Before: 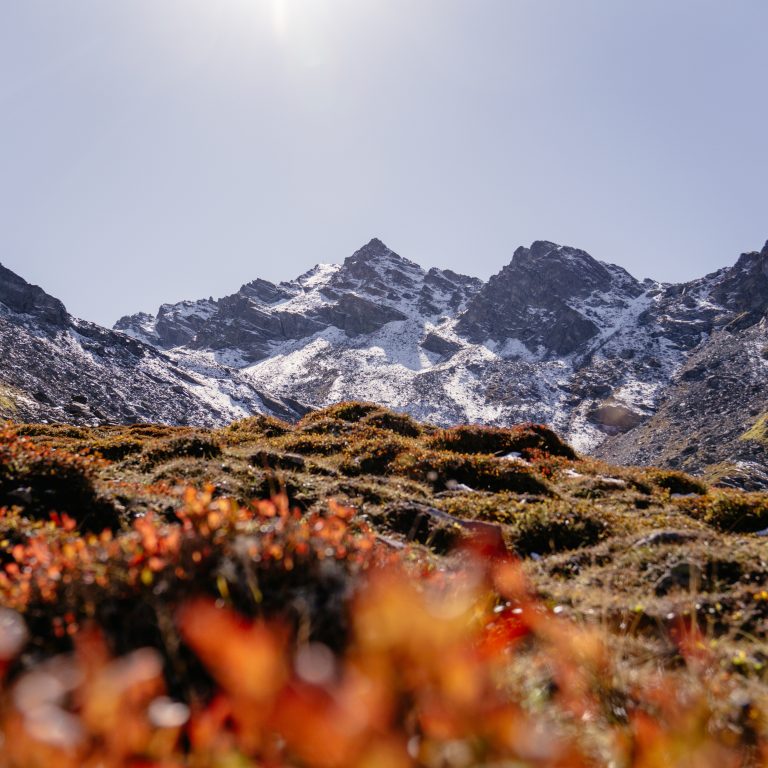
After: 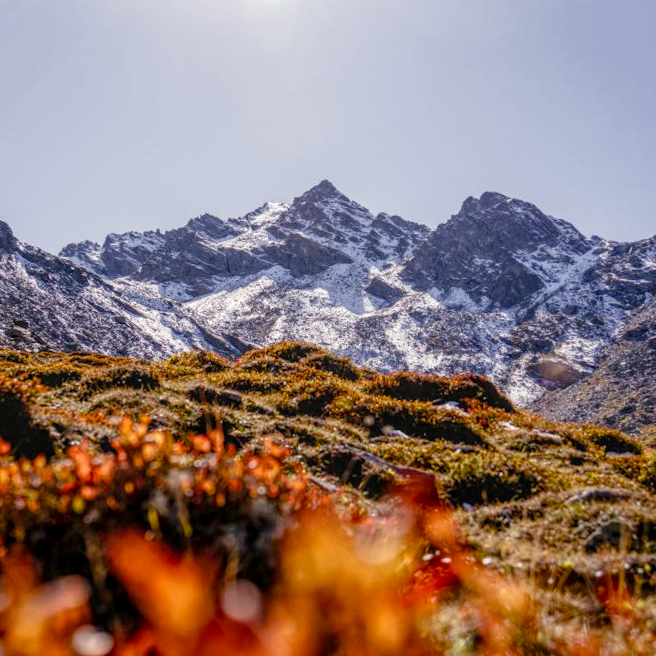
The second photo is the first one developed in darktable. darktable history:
crop and rotate: angle -3.27°, left 5.211%, top 5.211%, right 4.607%, bottom 4.607%
color balance rgb: perceptual saturation grading › global saturation 20%, perceptual saturation grading › highlights -25%, perceptual saturation grading › shadows 50%
local contrast: highlights 74%, shadows 55%, detail 176%, midtone range 0.207
